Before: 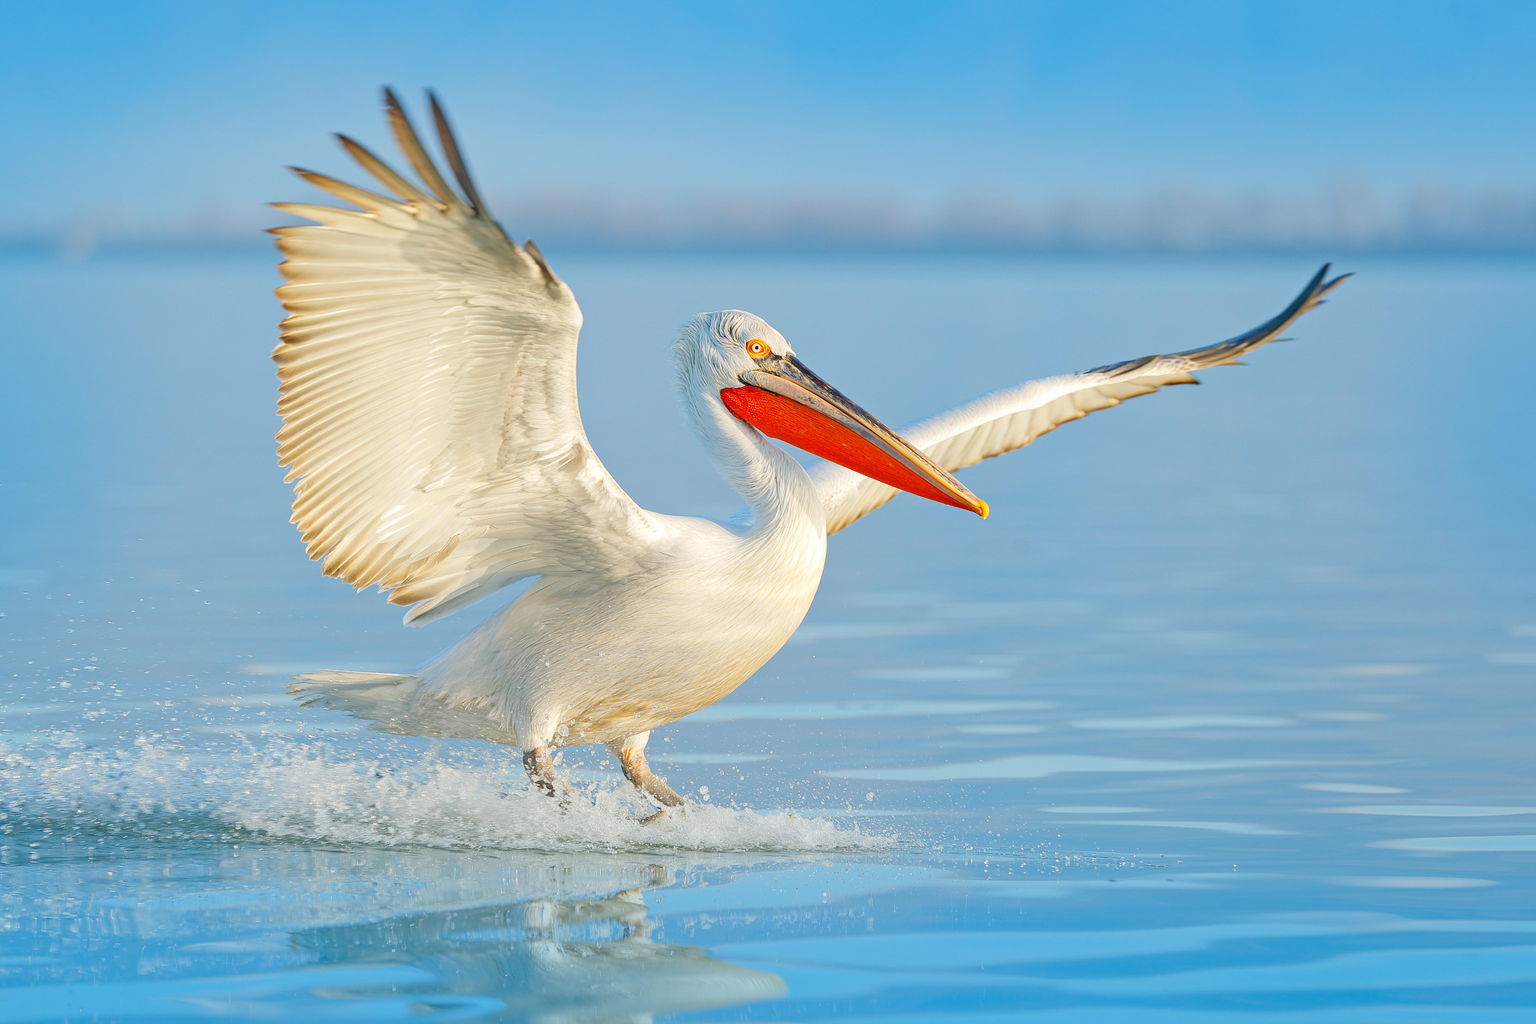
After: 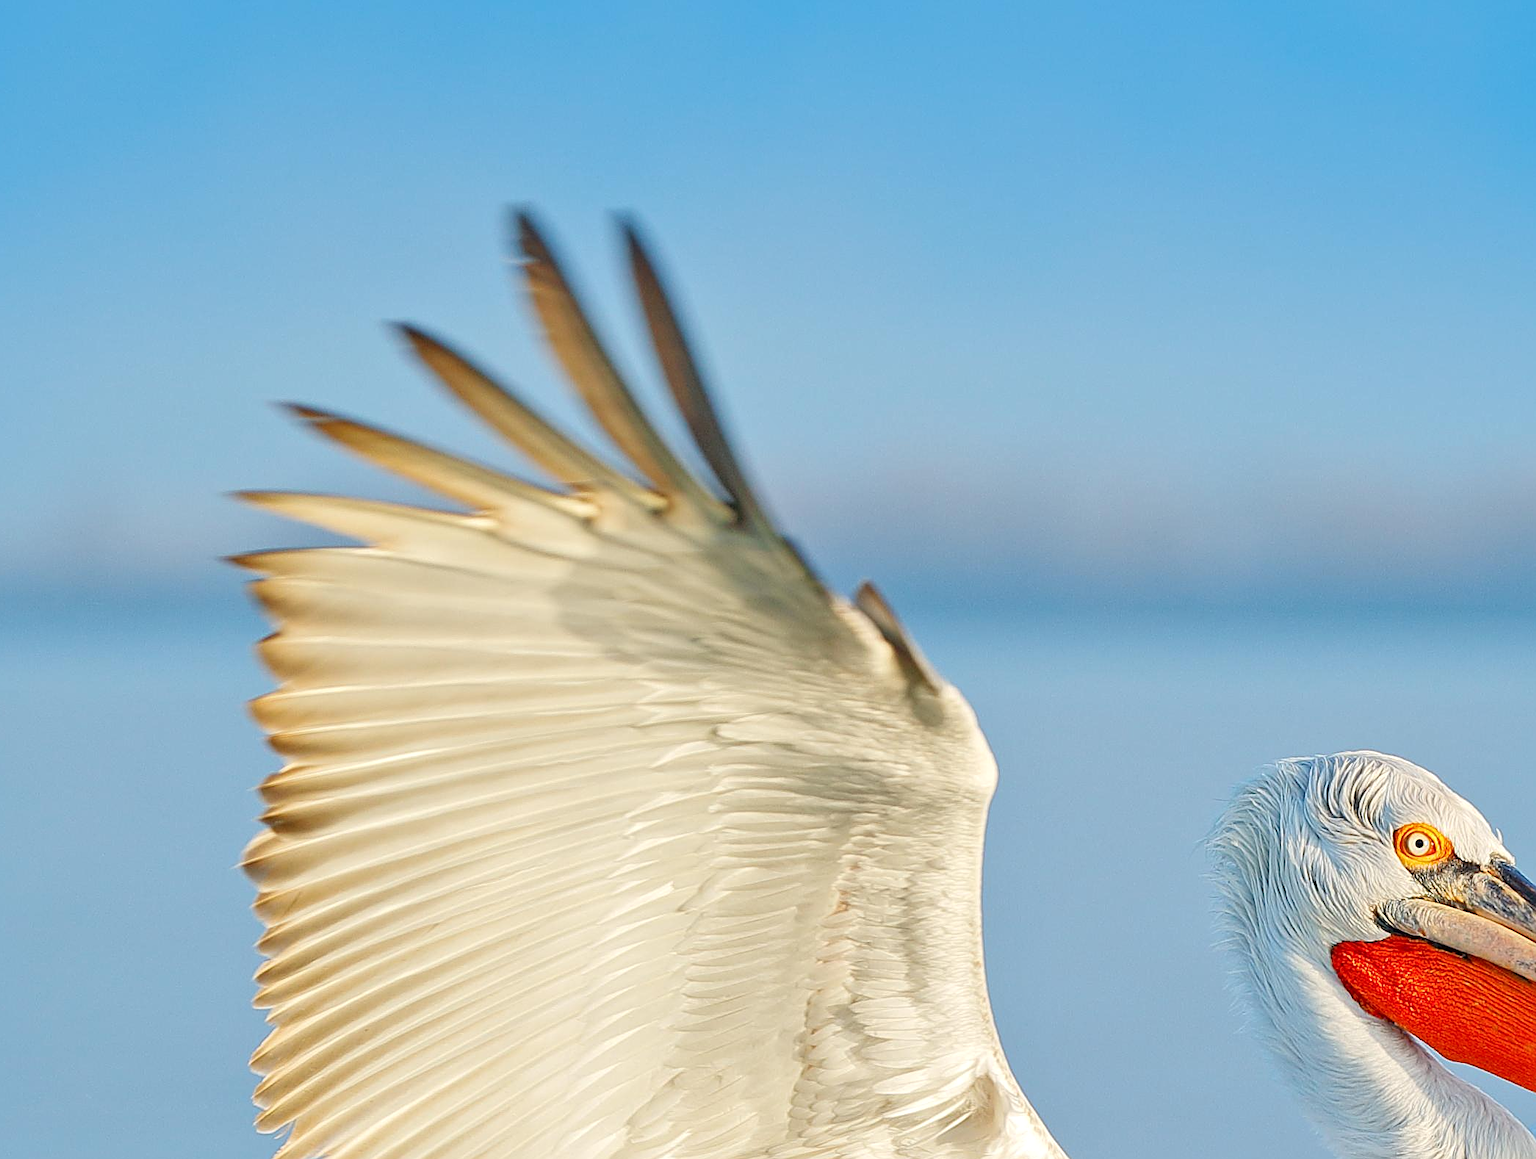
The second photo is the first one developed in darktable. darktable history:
crop and rotate: left 11.215%, top 0.057%, right 47.574%, bottom 53.287%
local contrast: mode bilateral grid, contrast 20, coarseness 50, detail 120%, midtone range 0.2
sharpen: on, module defaults
